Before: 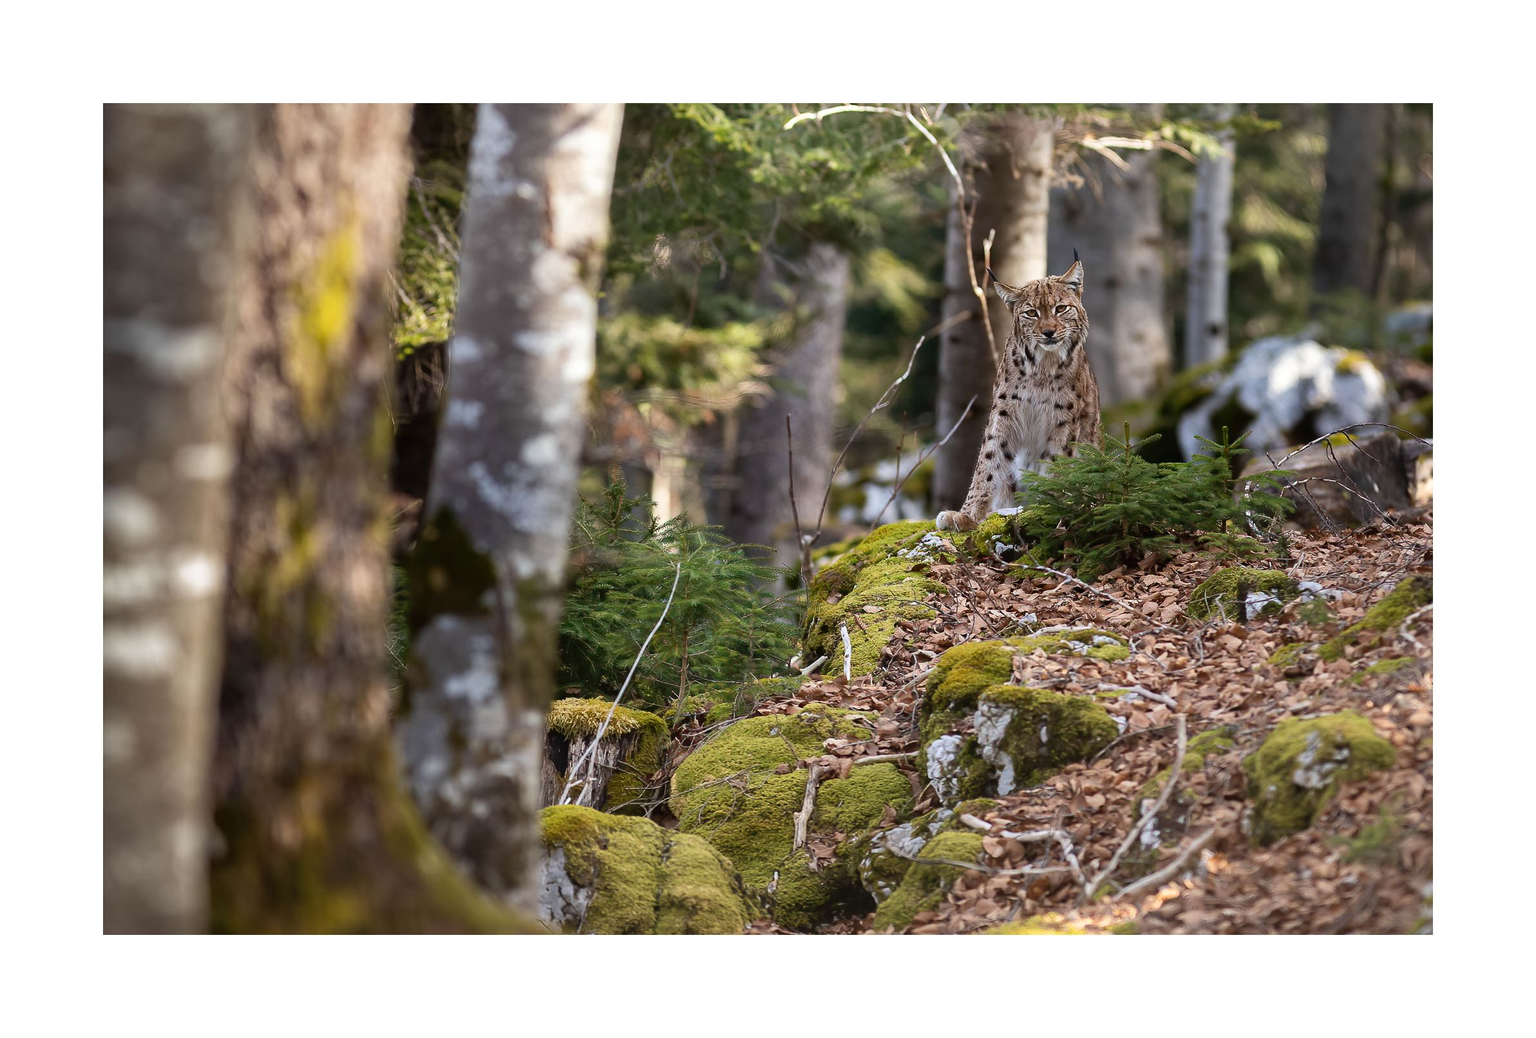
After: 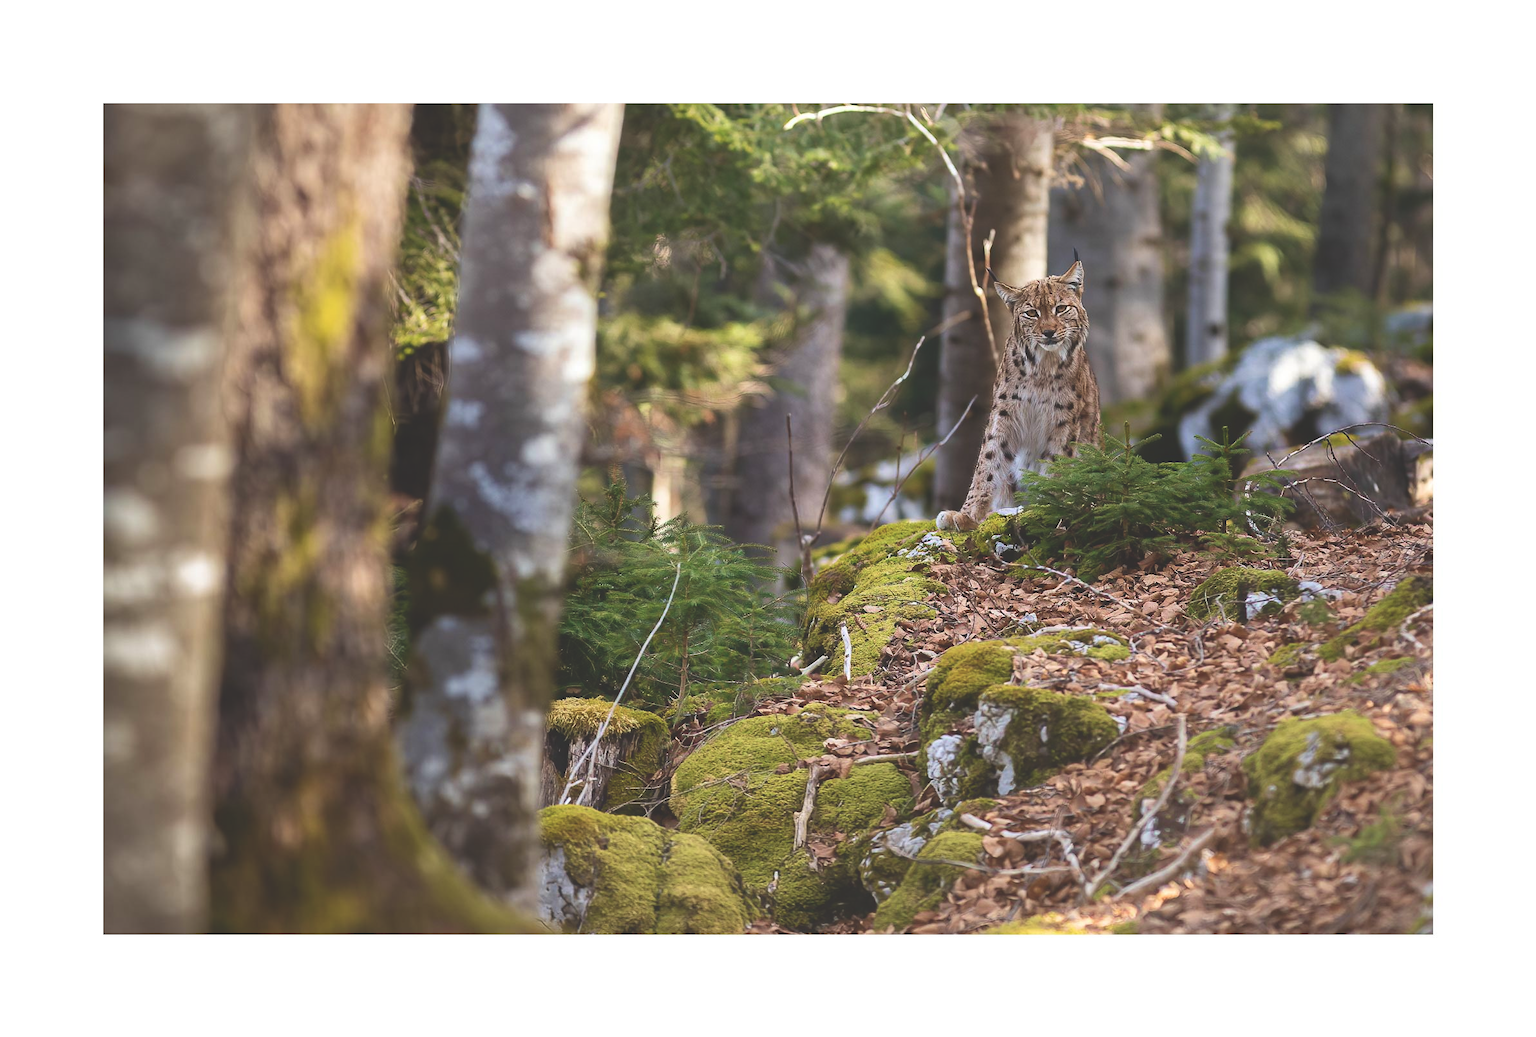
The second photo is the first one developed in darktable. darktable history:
color correction: saturation 0.98
velvia: strength 27%
exposure: black level correction -0.028, compensate highlight preservation false
